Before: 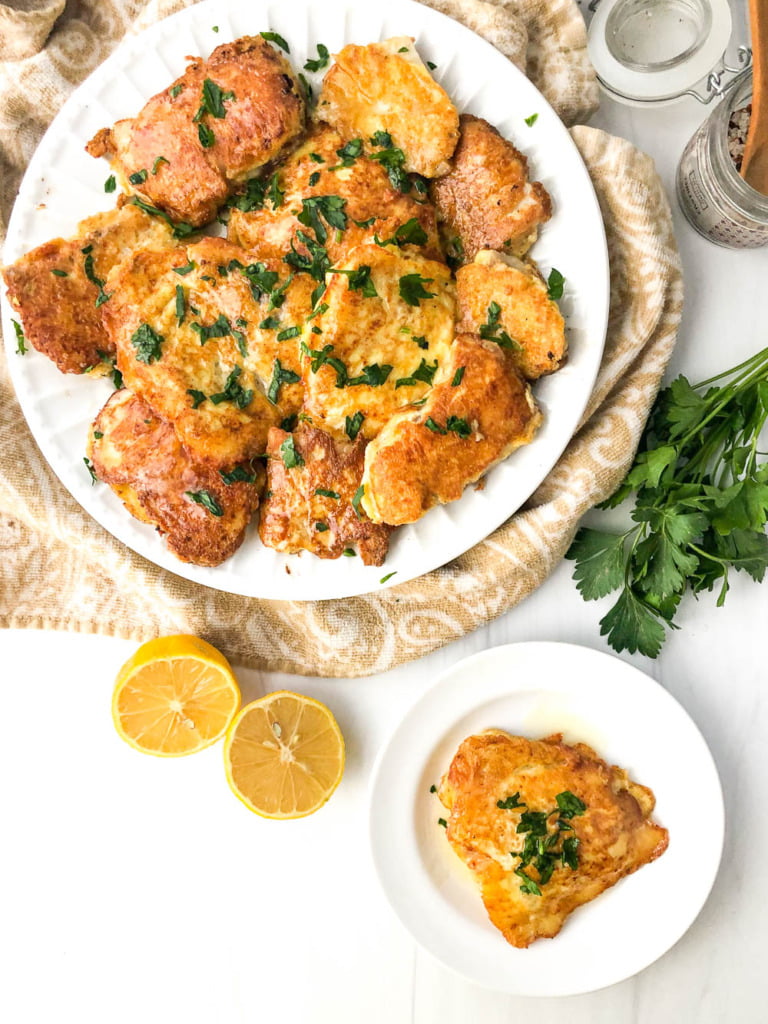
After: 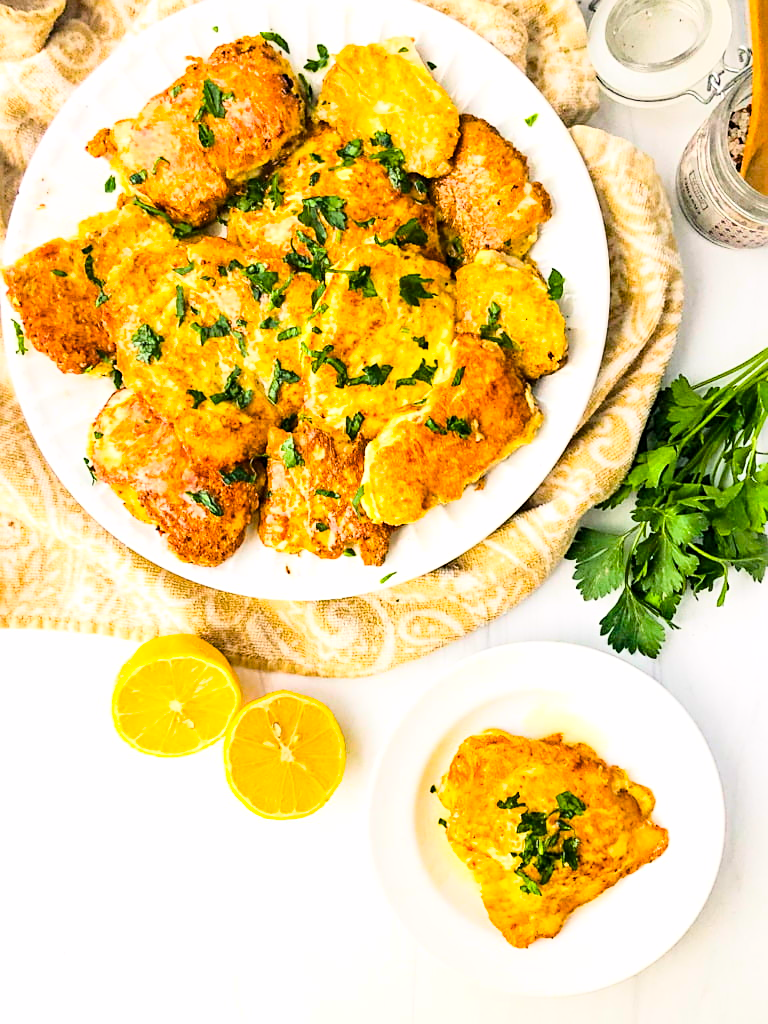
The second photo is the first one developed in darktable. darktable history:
sharpen: on, module defaults
color balance rgb: highlights gain › chroma 0.261%, highlights gain › hue 332.59°, linear chroma grading › global chroma 9.922%, perceptual saturation grading › global saturation 30.837%, global vibrance 10.798%
base curve: curves: ch0 [(0, 0) (0.028, 0.03) (0.121, 0.232) (0.46, 0.748) (0.859, 0.968) (1, 1)]
